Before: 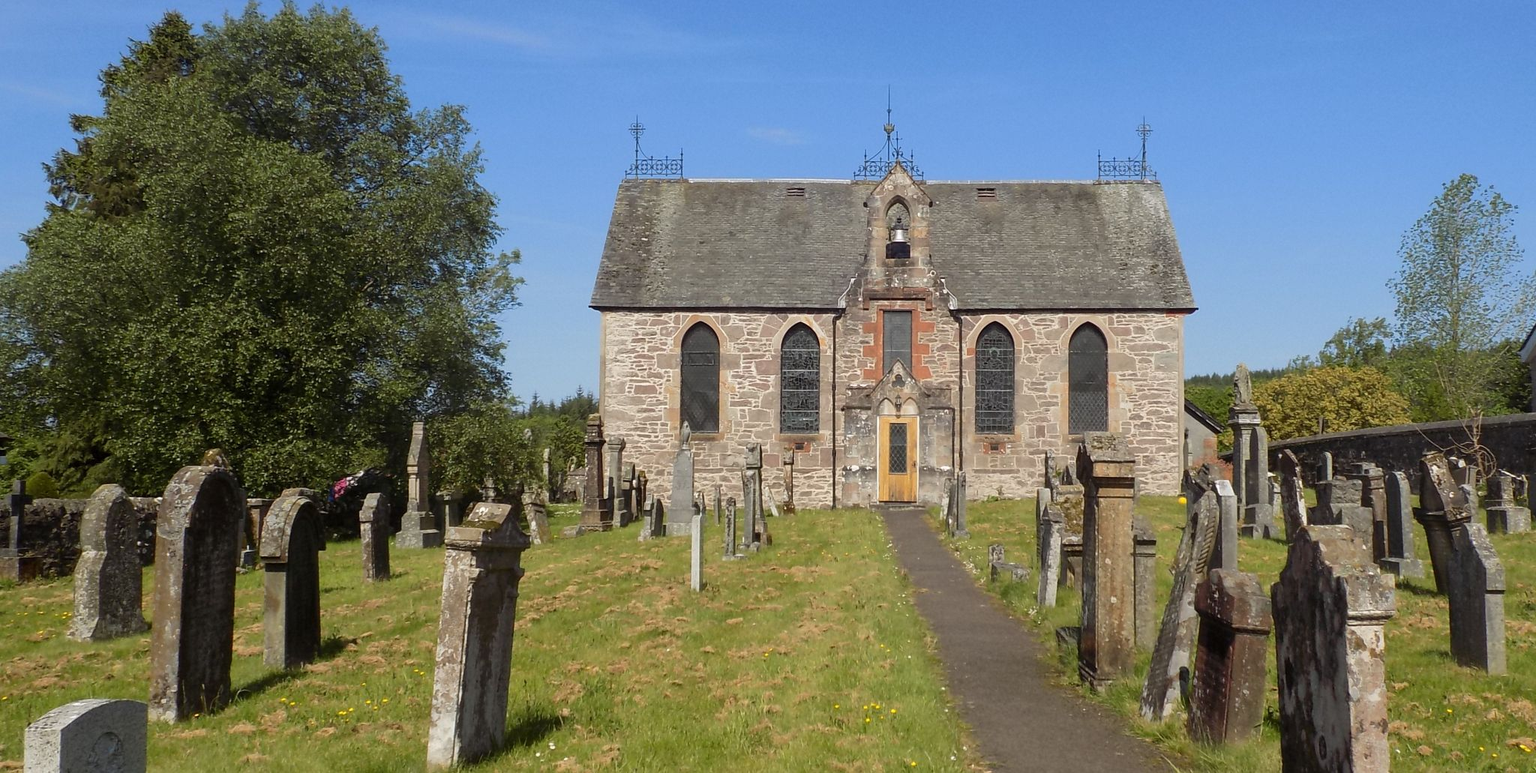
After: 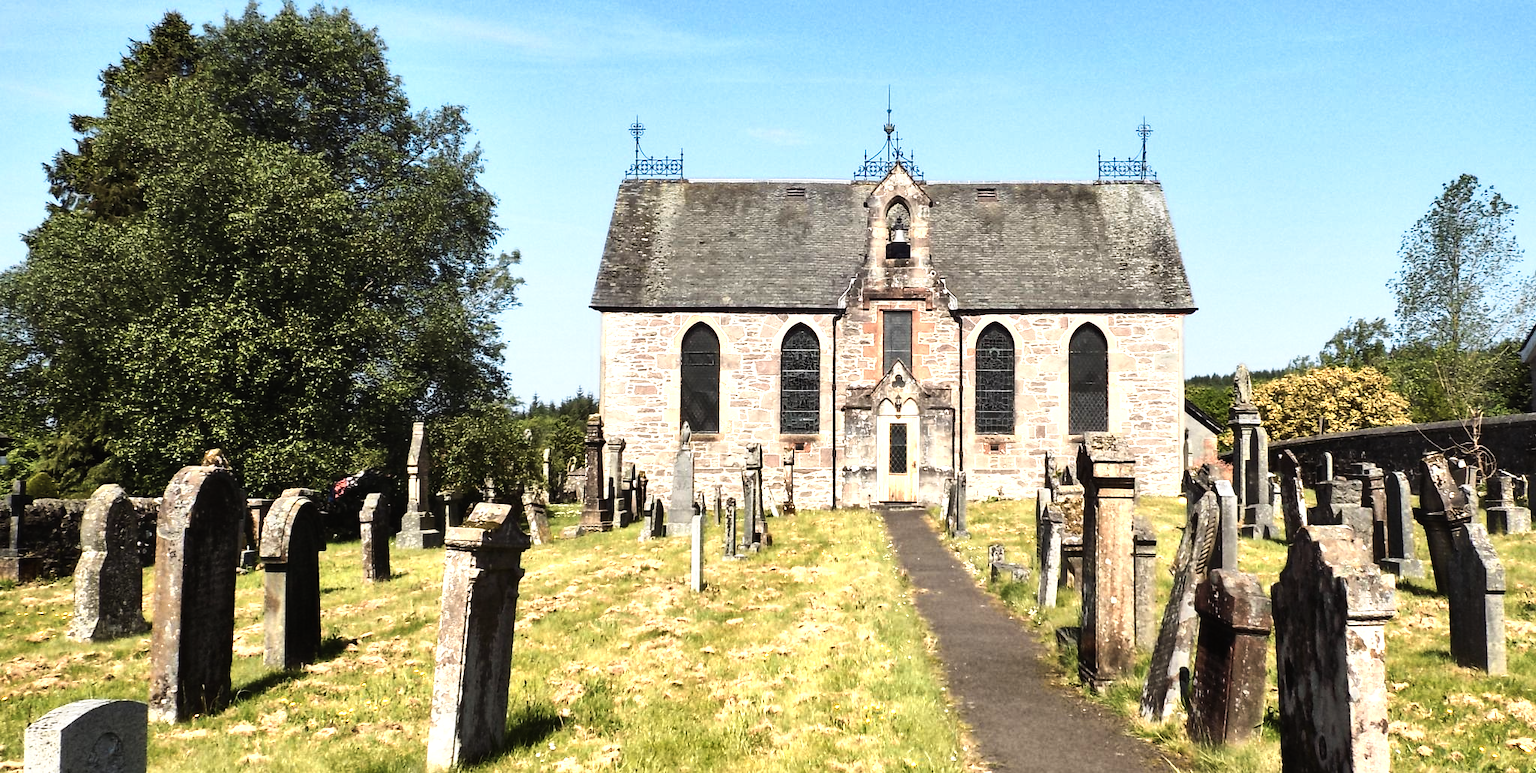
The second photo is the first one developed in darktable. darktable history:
tone curve: curves: ch0 [(0, 0.01) (0.037, 0.032) (0.131, 0.108) (0.275, 0.258) (0.483, 0.512) (0.61, 0.661) (0.696, 0.76) (0.792, 0.867) (0.911, 0.955) (0.997, 0.995)]; ch1 [(0, 0) (0.308, 0.268) (0.425, 0.383) (0.503, 0.502) (0.529, 0.543) (0.706, 0.754) (0.869, 0.907) (1, 1)]; ch2 [(0, 0) (0.228, 0.196) (0.336, 0.315) (0.399, 0.403) (0.485, 0.487) (0.502, 0.502) (0.525, 0.523) (0.545, 0.552) (0.587, 0.61) (0.636, 0.654) (0.711, 0.729) (0.855, 0.87) (0.998, 0.977)], preserve colors none
tone equalizer: -8 EV -0.779 EV, -7 EV -0.719 EV, -6 EV -0.615 EV, -5 EV -0.422 EV, -3 EV 0.403 EV, -2 EV 0.6 EV, -1 EV 0.698 EV, +0 EV 0.723 EV, edges refinement/feathering 500, mask exposure compensation -1.57 EV, preserve details no
color zones: curves: ch0 [(0.018, 0.548) (0.224, 0.64) (0.425, 0.447) (0.675, 0.575) (0.732, 0.579)]; ch1 [(0.066, 0.487) (0.25, 0.5) (0.404, 0.43) (0.75, 0.421) (0.956, 0.421)]; ch2 [(0.044, 0.561) (0.215, 0.465) (0.399, 0.544) (0.465, 0.548) (0.614, 0.447) (0.724, 0.43) (0.882, 0.623) (0.956, 0.632)], mix 41.96%
shadows and highlights: shadows 52.73, highlights color adjustment 49.48%, soften with gaussian
